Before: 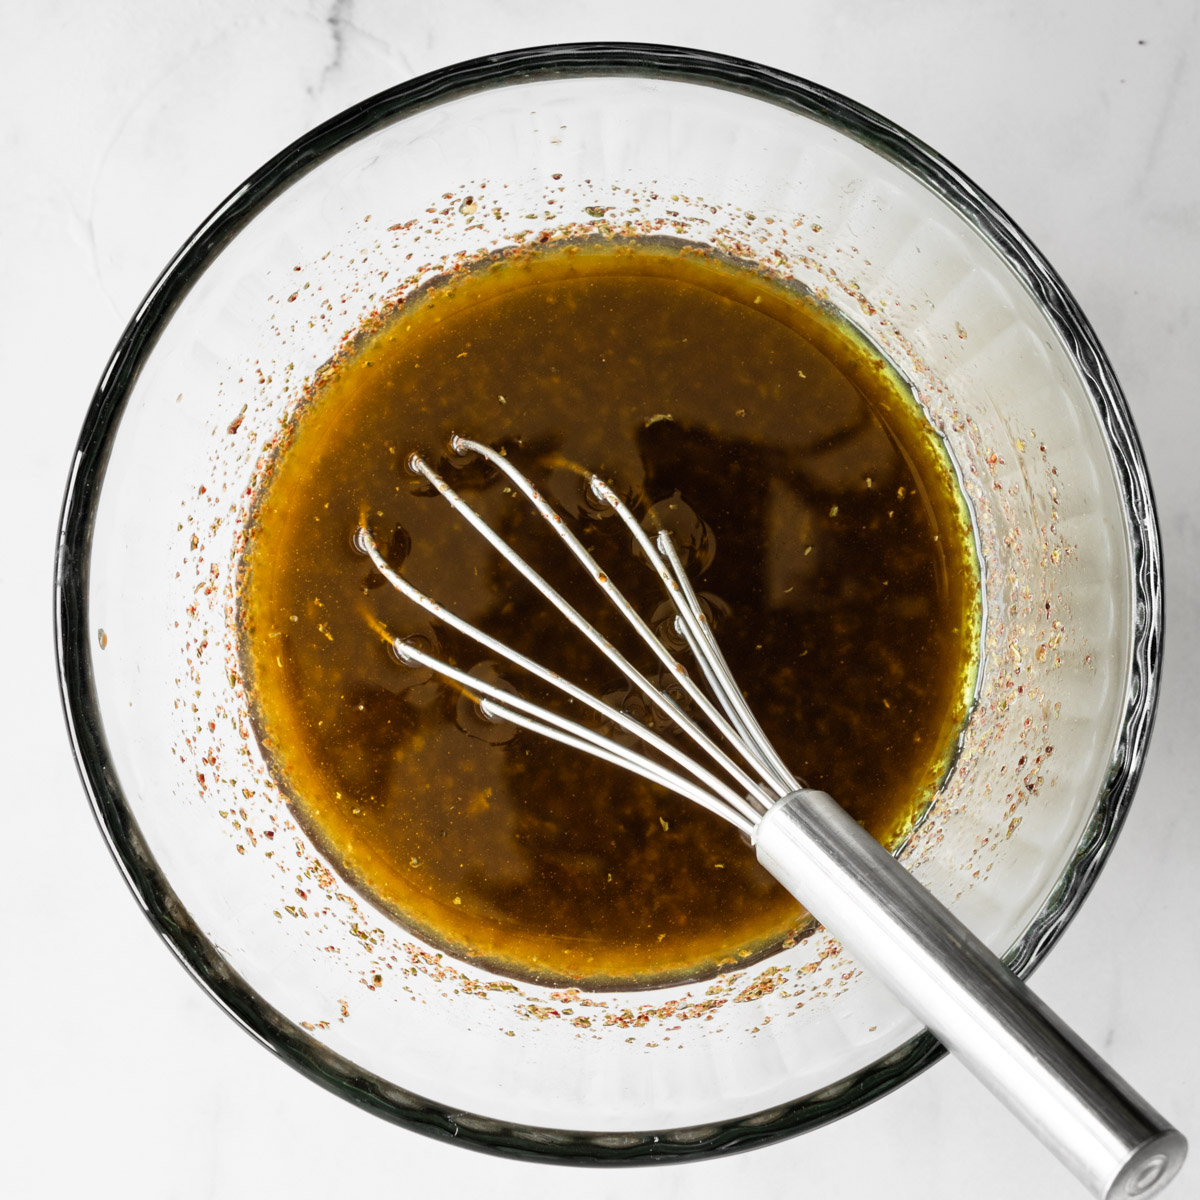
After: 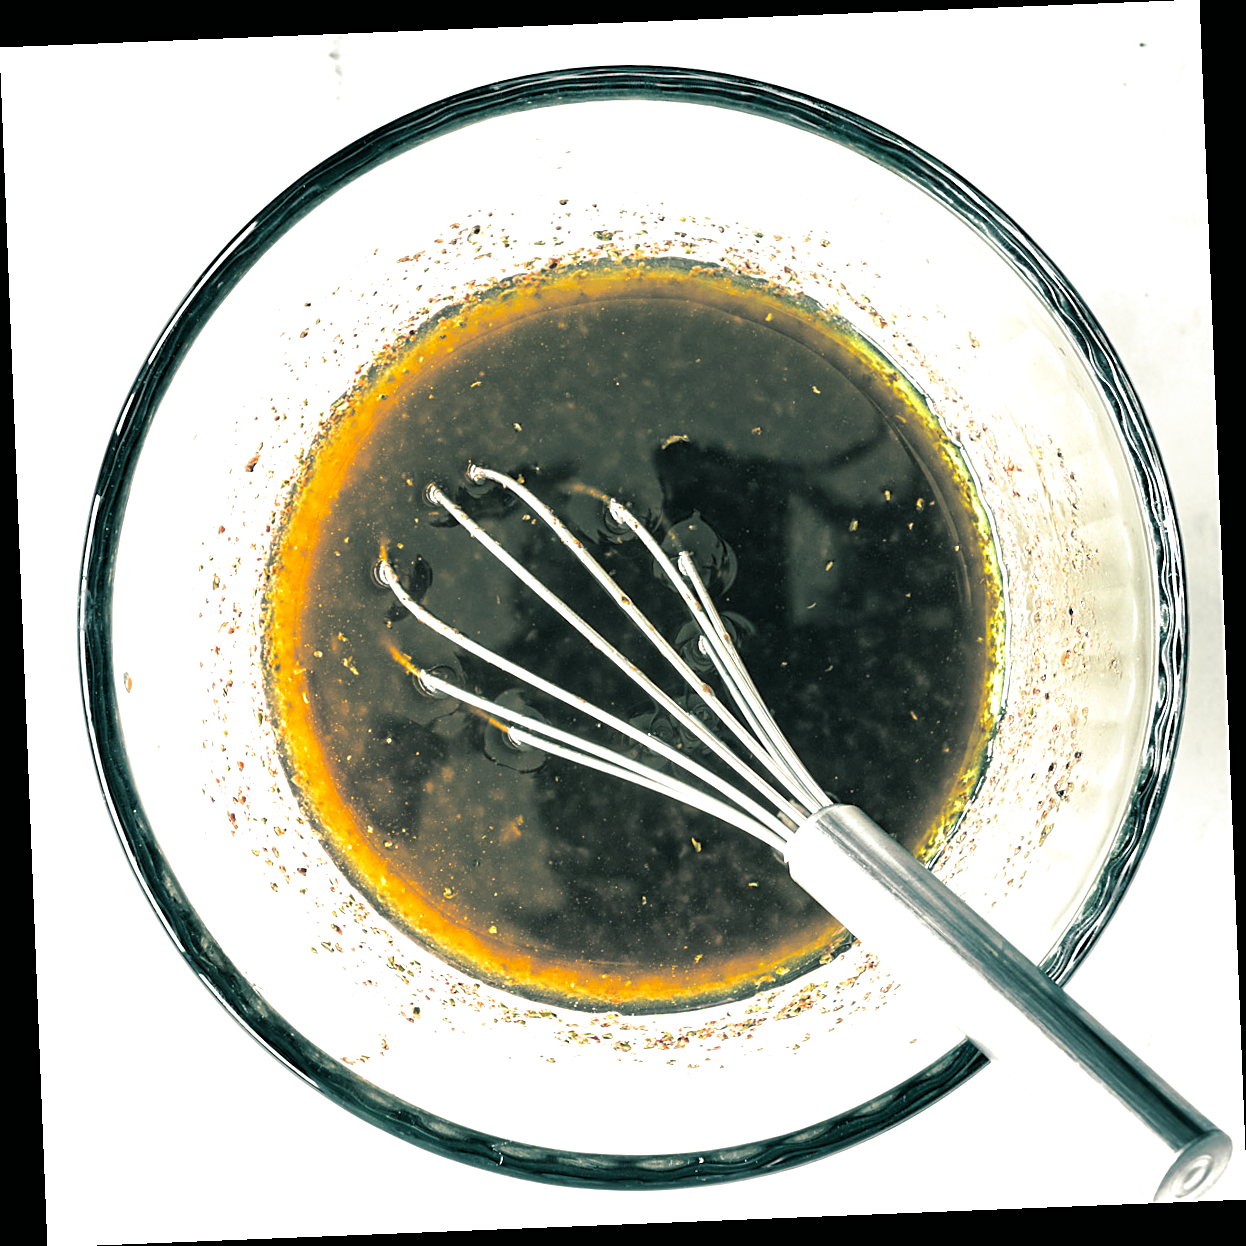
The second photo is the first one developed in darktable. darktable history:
rotate and perspective: rotation -2.29°, automatic cropping off
exposure: black level correction 0, exposure 0.9 EV, compensate highlight preservation false
color correction: highlights a* -2.68, highlights b* 2.57
split-toning: shadows › hue 186.43°, highlights › hue 49.29°, compress 30.29%
sharpen: on, module defaults
